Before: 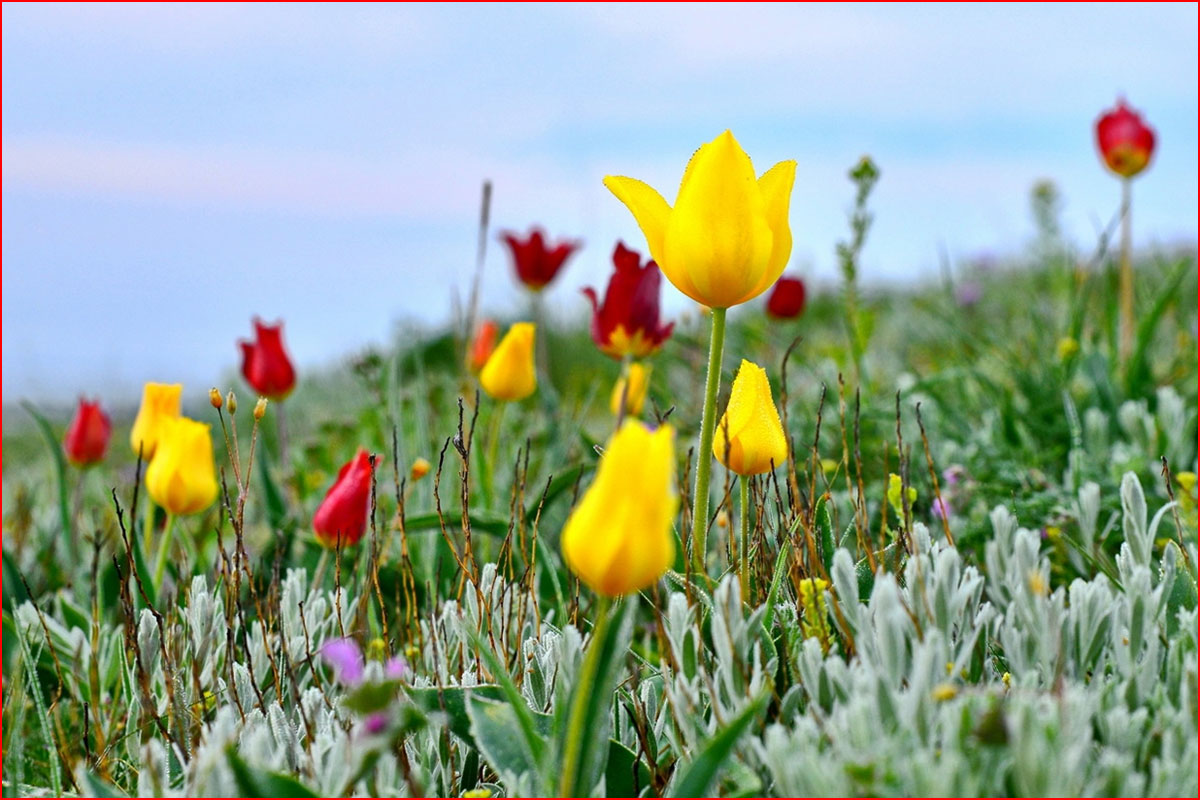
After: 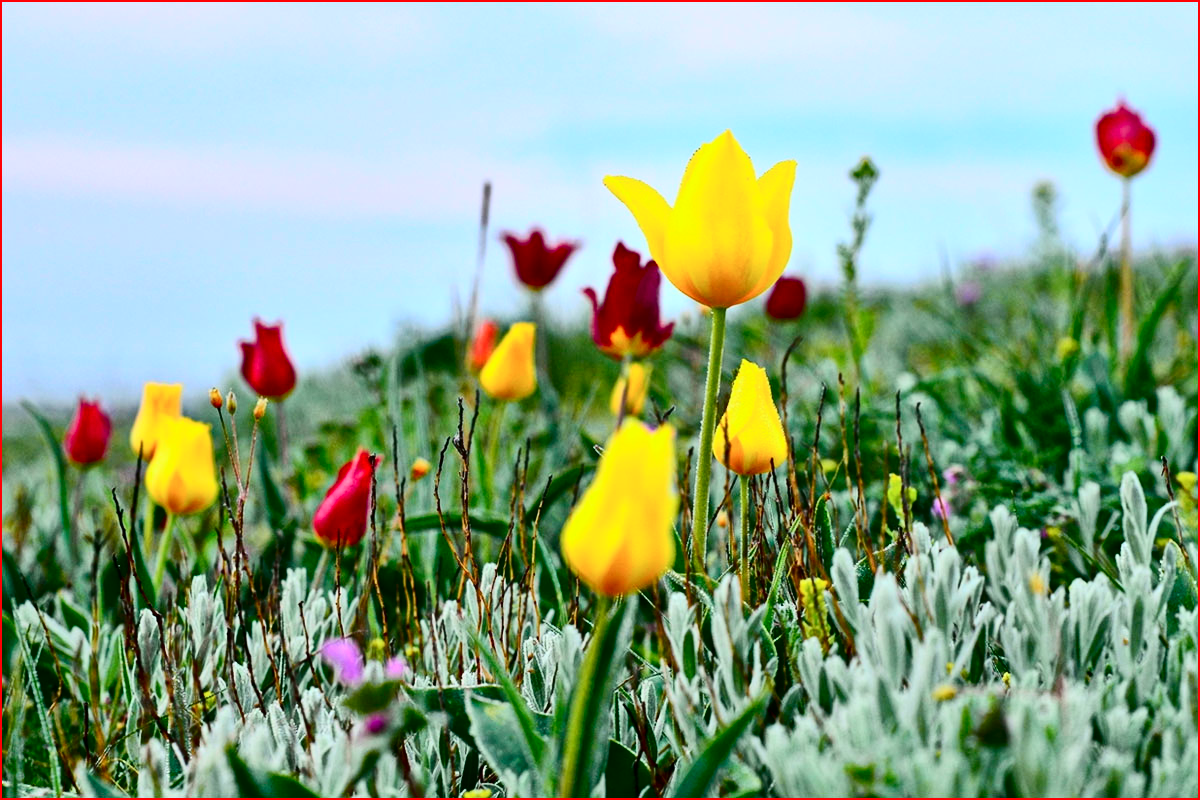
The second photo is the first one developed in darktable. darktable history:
contrast brightness saturation: contrast 0.28
tone curve: curves: ch0 [(0, 0) (0.059, 0.027) (0.162, 0.125) (0.304, 0.279) (0.547, 0.532) (0.828, 0.815) (1, 0.983)]; ch1 [(0, 0) (0.23, 0.166) (0.34, 0.308) (0.371, 0.337) (0.429, 0.411) (0.477, 0.462) (0.499, 0.498) (0.529, 0.537) (0.559, 0.582) (0.743, 0.798) (1, 1)]; ch2 [(0, 0) (0.431, 0.414) (0.498, 0.503) (0.524, 0.528) (0.568, 0.546) (0.6, 0.597) (0.634, 0.645) (0.728, 0.742) (1, 1)], color space Lab, independent channels, preserve colors none
